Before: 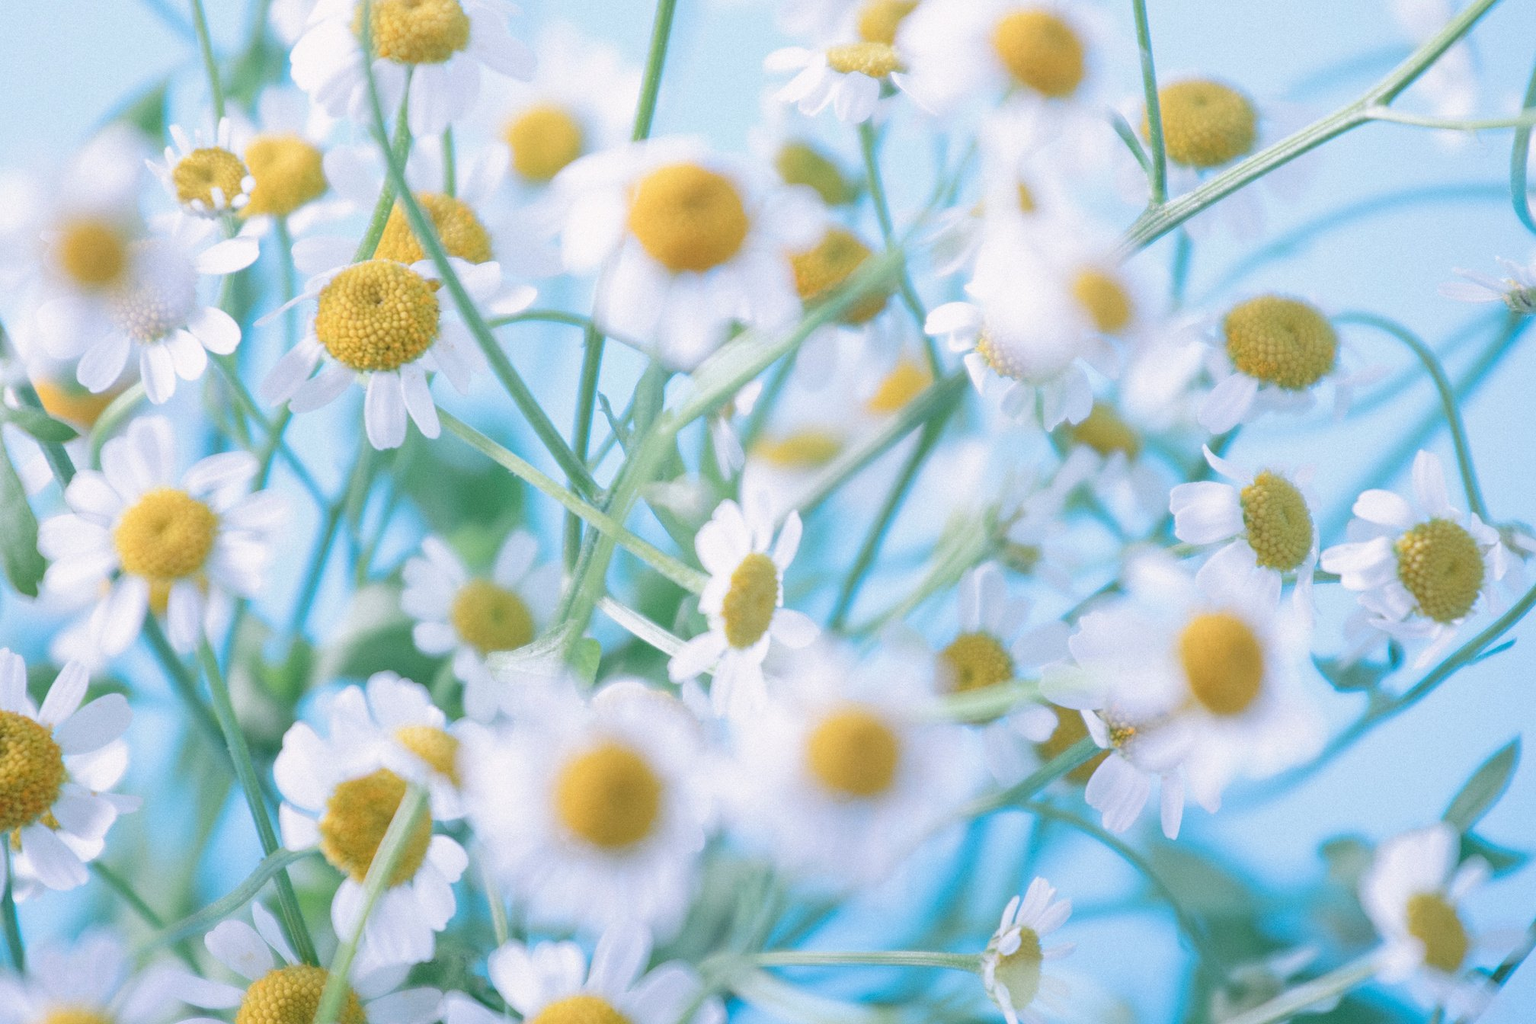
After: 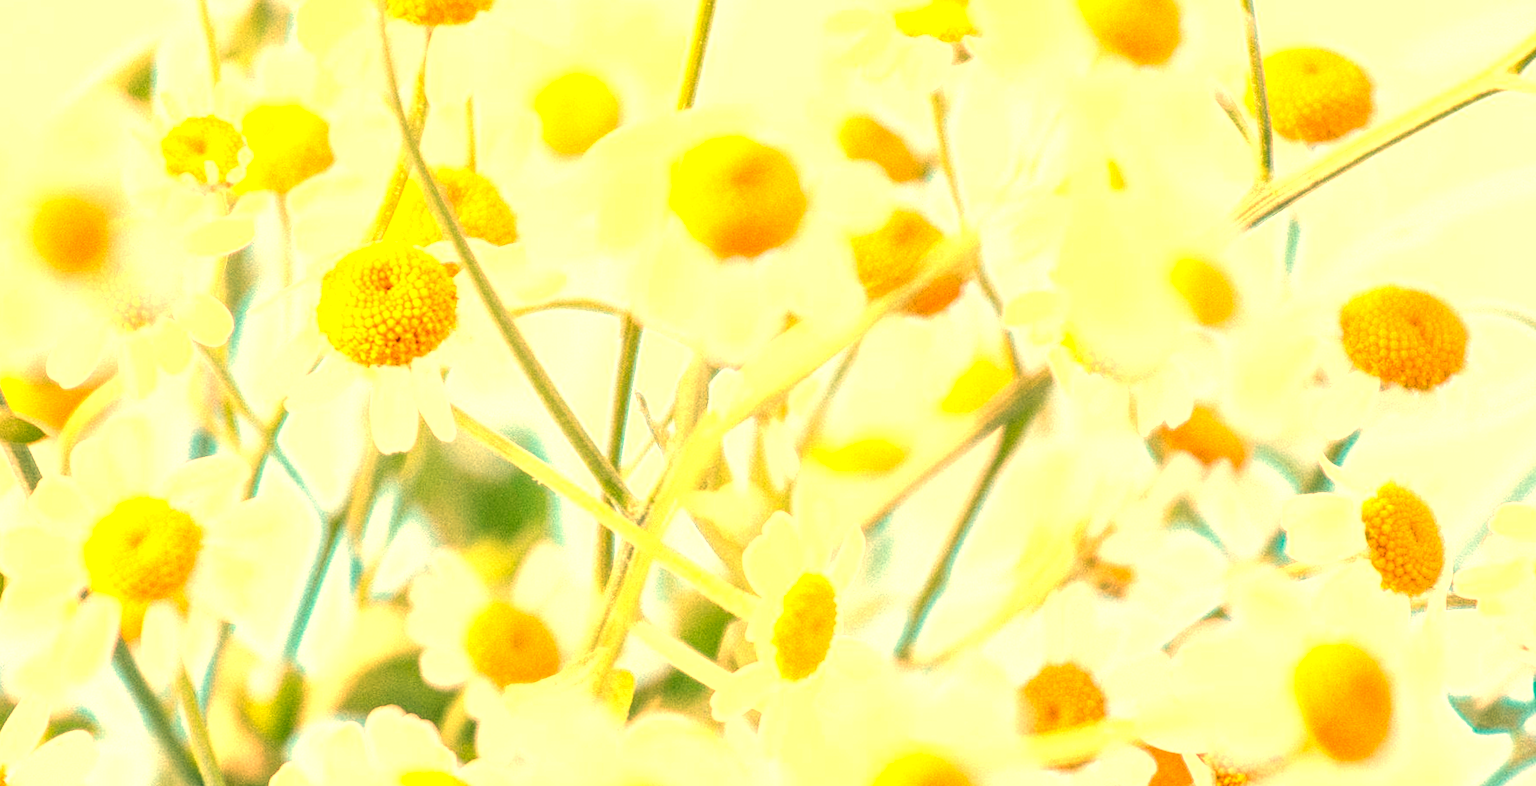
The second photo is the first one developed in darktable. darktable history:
rotate and perspective: rotation 0.226°, lens shift (vertical) -0.042, crop left 0.023, crop right 0.982, crop top 0.006, crop bottom 0.994
white balance: red 1.467, blue 0.684
crop: left 1.509%, top 3.452%, right 7.696%, bottom 28.452%
contrast brightness saturation: saturation -0.05
exposure: exposure 1 EV, compensate highlight preservation false
color balance rgb: shadows lift › chroma 6.43%, shadows lift › hue 305.74°, highlights gain › chroma 2.43%, highlights gain › hue 35.74°, global offset › chroma 0.28%, global offset › hue 320.29°, linear chroma grading › global chroma 5.5%, perceptual saturation grading › global saturation 30%, contrast 5.15%
local contrast: detail 160%
